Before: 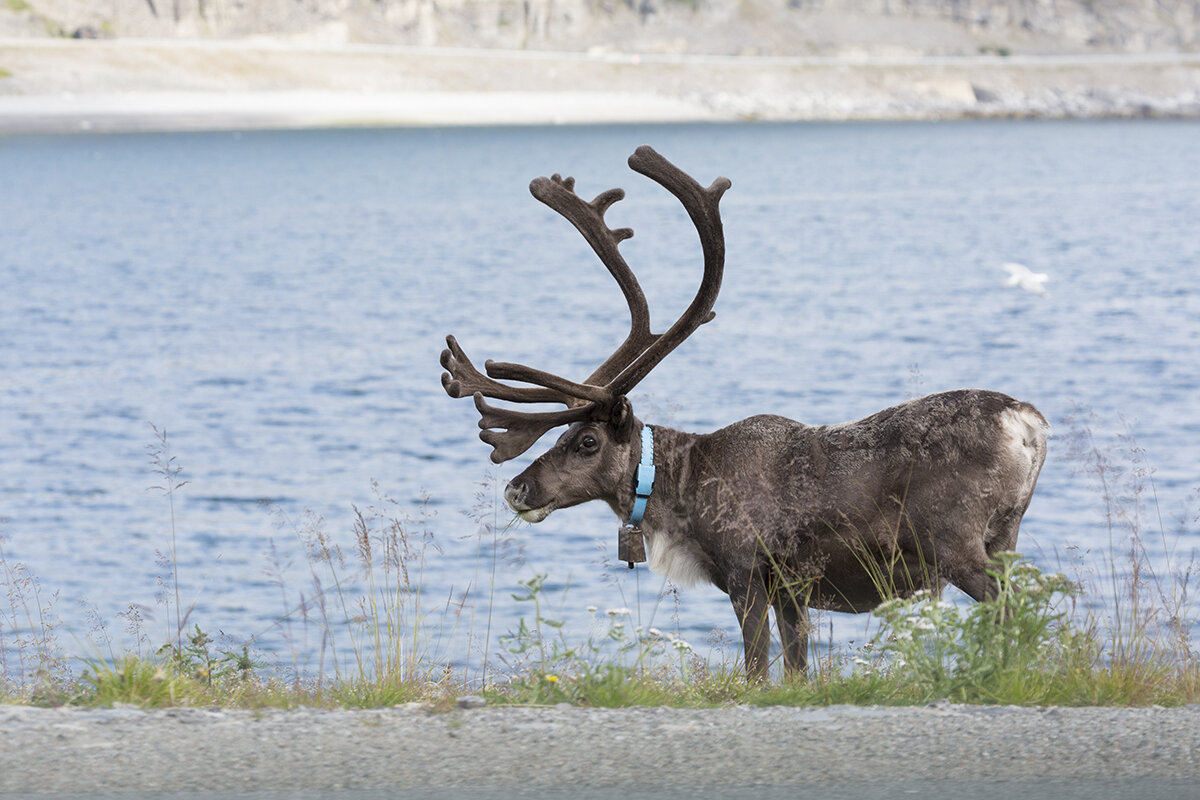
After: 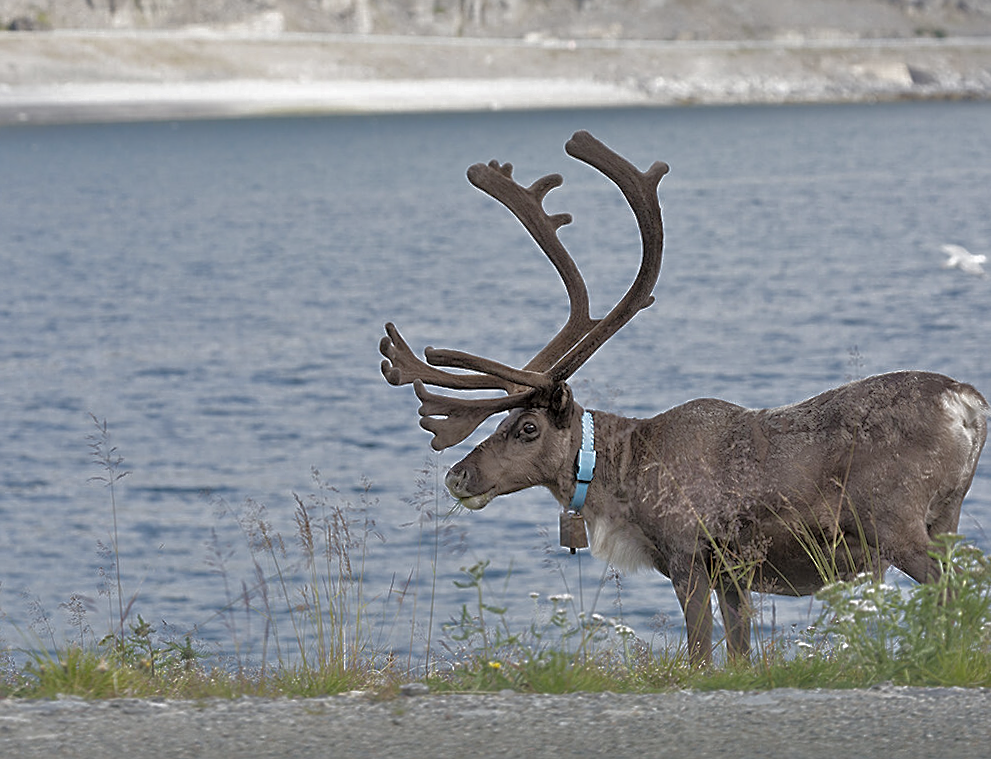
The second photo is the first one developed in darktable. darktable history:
sharpen: on, module defaults
base curve: curves: ch0 [(0, 0) (0.826, 0.587) (1, 1)]
crop and rotate: angle 0.635°, left 4.318%, top 0.957%, right 11.719%, bottom 2.541%
tone equalizer: -7 EV 0.149 EV, -6 EV 0.6 EV, -5 EV 1.14 EV, -4 EV 1.33 EV, -3 EV 1.15 EV, -2 EV 0.6 EV, -1 EV 0.15 EV, mask exposure compensation -0.506 EV
